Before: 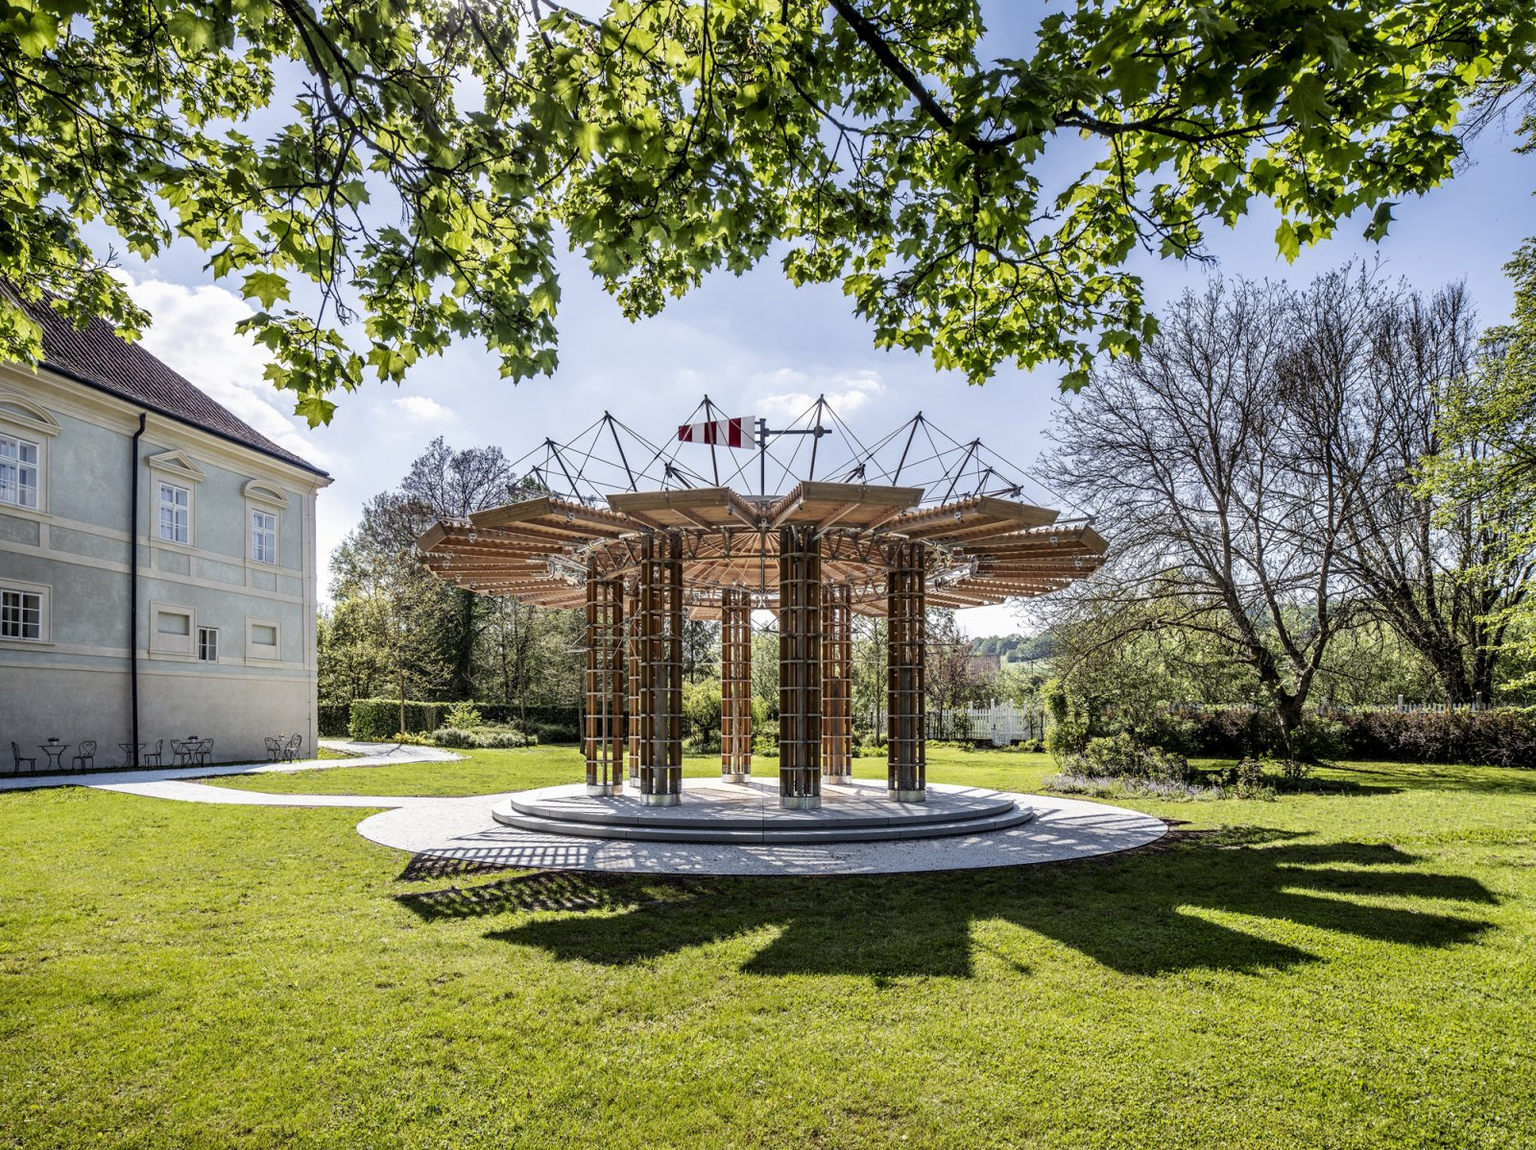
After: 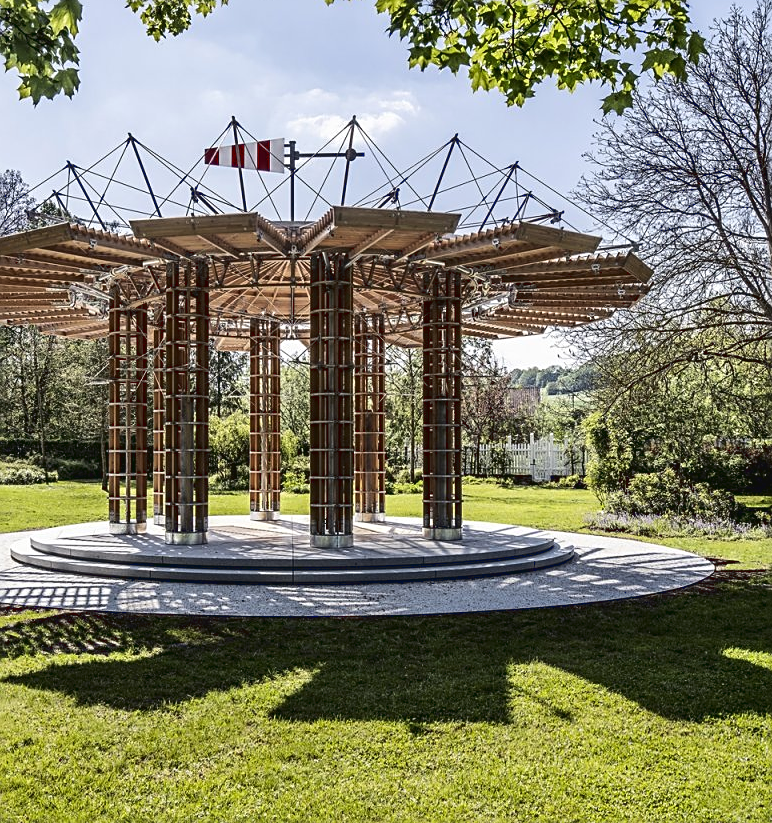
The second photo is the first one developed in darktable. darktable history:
tone curve: curves: ch0 [(0, 0.032) (0.181, 0.156) (0.751, 0.762) (1, 1)], color space Lab, linked channels, preserve colors none
sharpen: on, module defaults
crop: left 31.379%, top 24.658%, right 20.326%, bottom 6.628%
